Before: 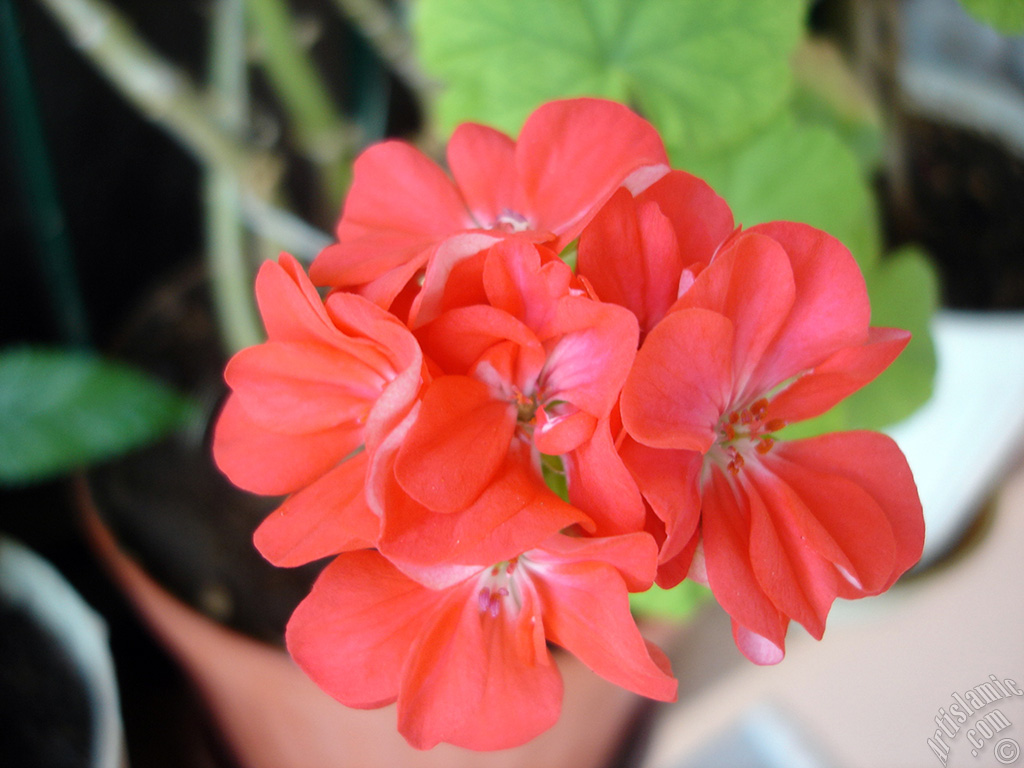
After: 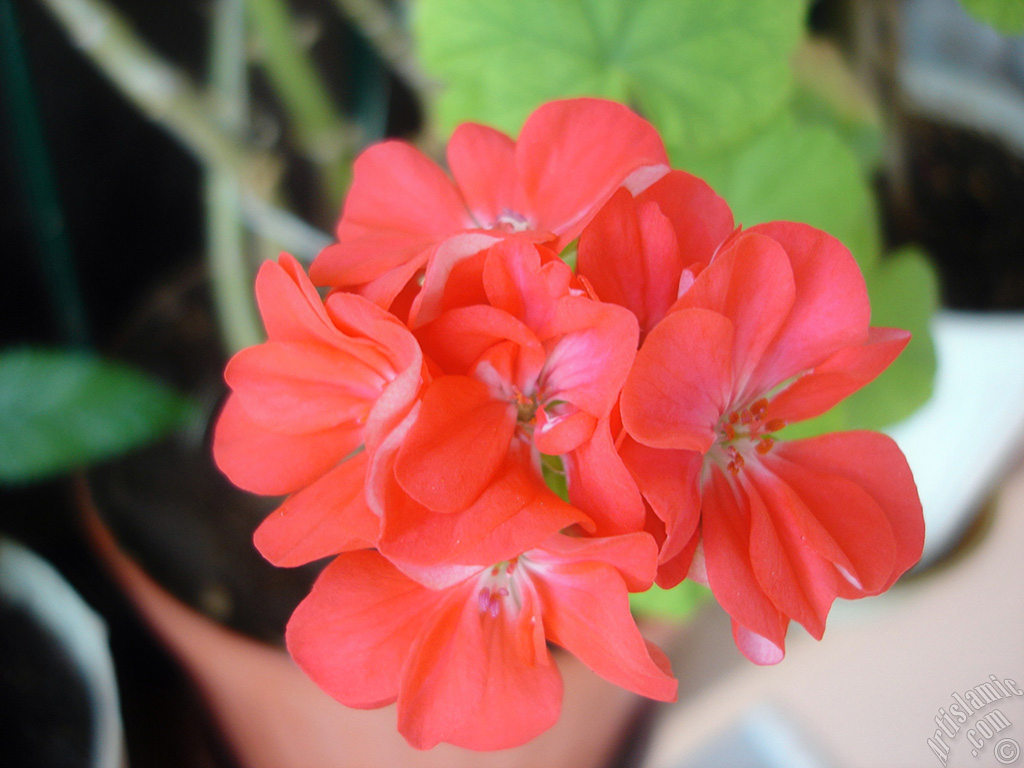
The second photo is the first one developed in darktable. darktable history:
rotate and perspective: crop left 0, crop top 0
contrast equalizer: y [[0.5, 0.486, 0.447, 0.446, 0.489, 0.5], [0.5 ×6], [0.5 ×6], [0 ×6], [0 ×6]]
